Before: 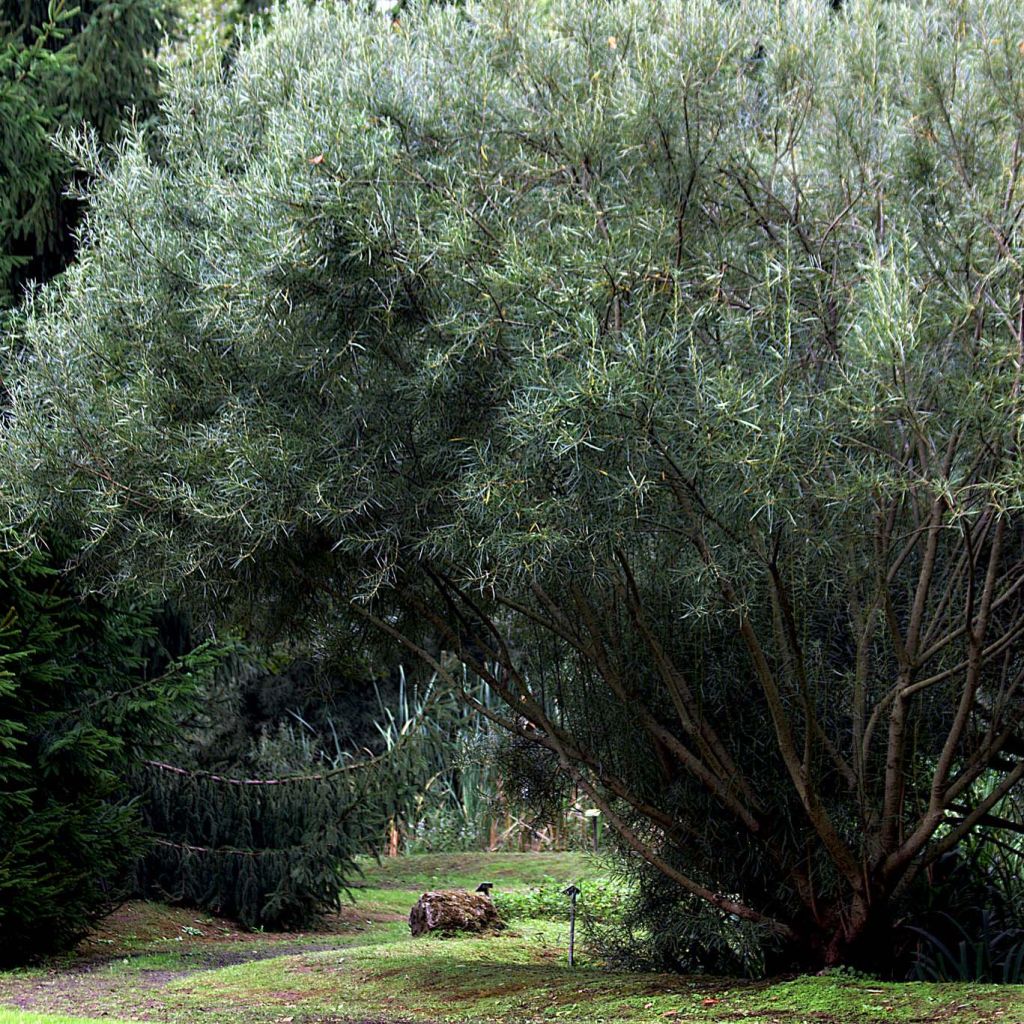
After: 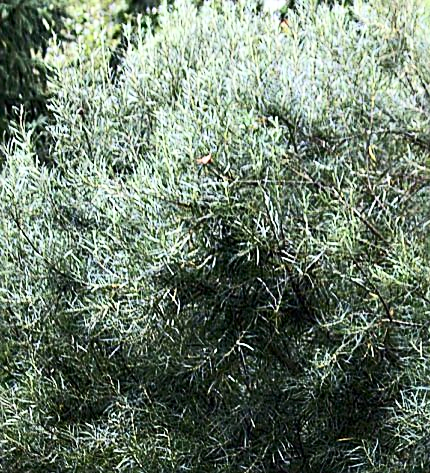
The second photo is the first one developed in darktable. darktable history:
contrast brightness saturation: contrast 0.374, brightness 0.107
crop and rotate: left 10.998%, top 0.075%, right 46.923%, bottom 53.709%
sharpen: on, module defaults
